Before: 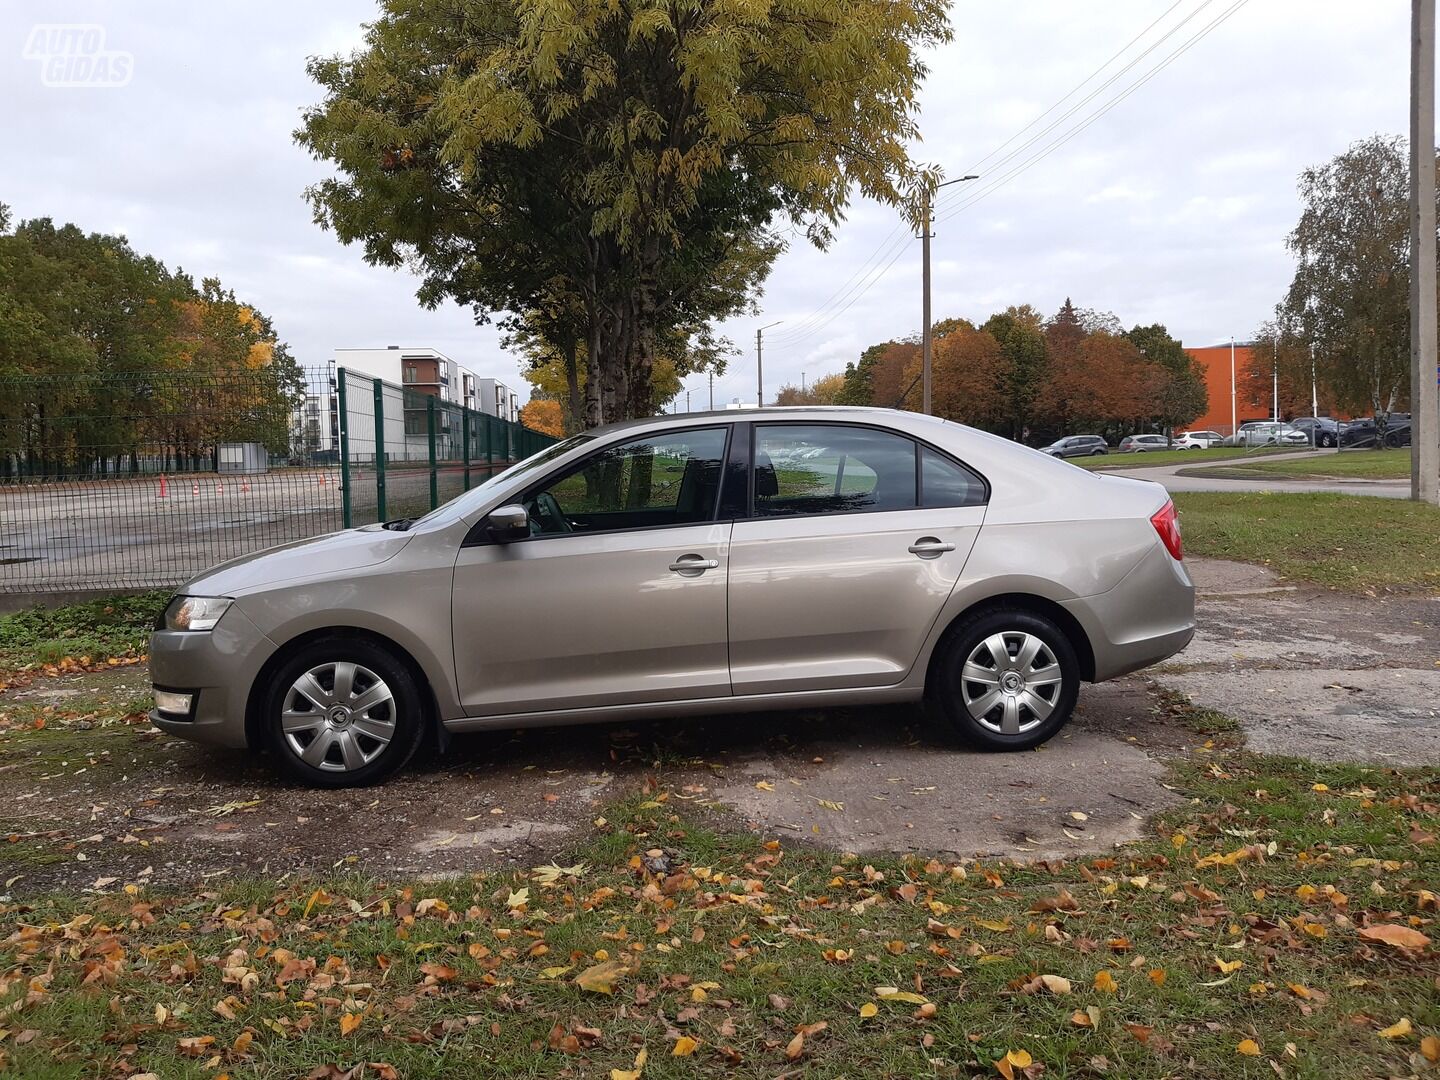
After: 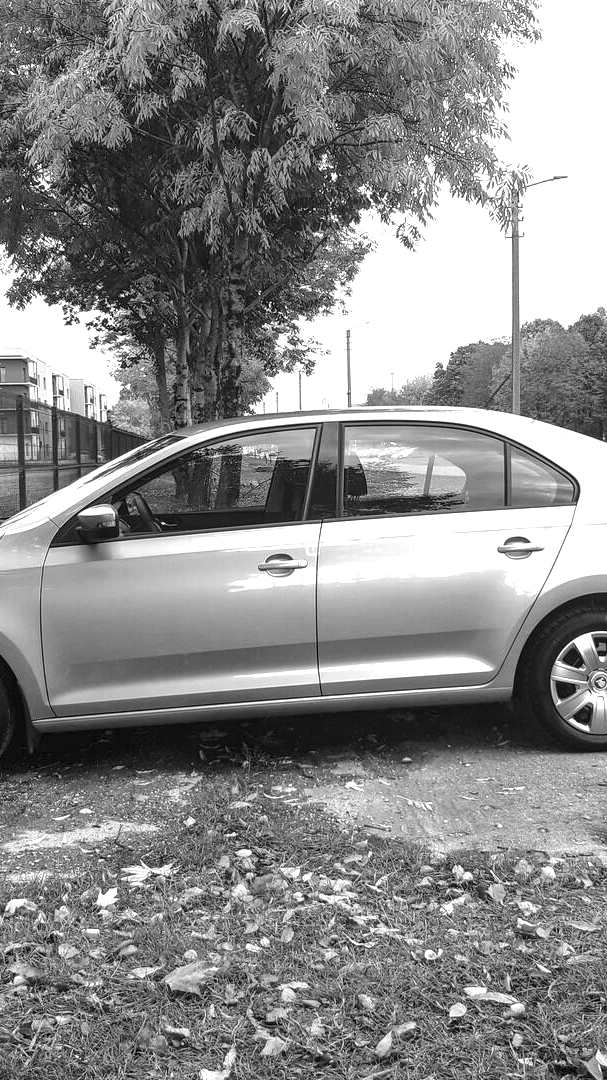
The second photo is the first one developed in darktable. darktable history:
crop: left 28.583%, right 29.231%
monochrome: on, module defaults
local contrast: on, module defaults
exposure: exposure 1.089 EV, compensate highlight preservation false
